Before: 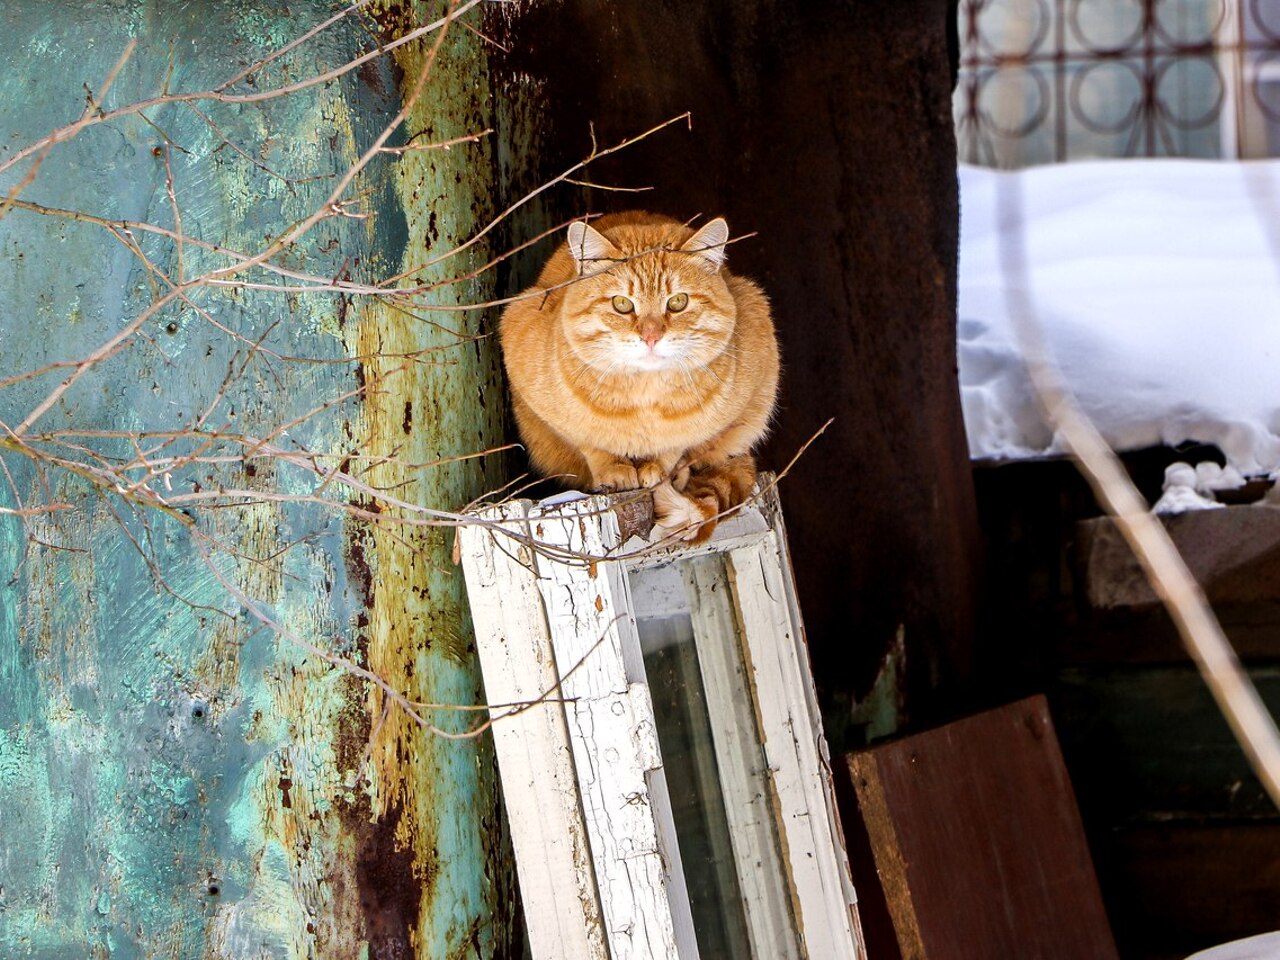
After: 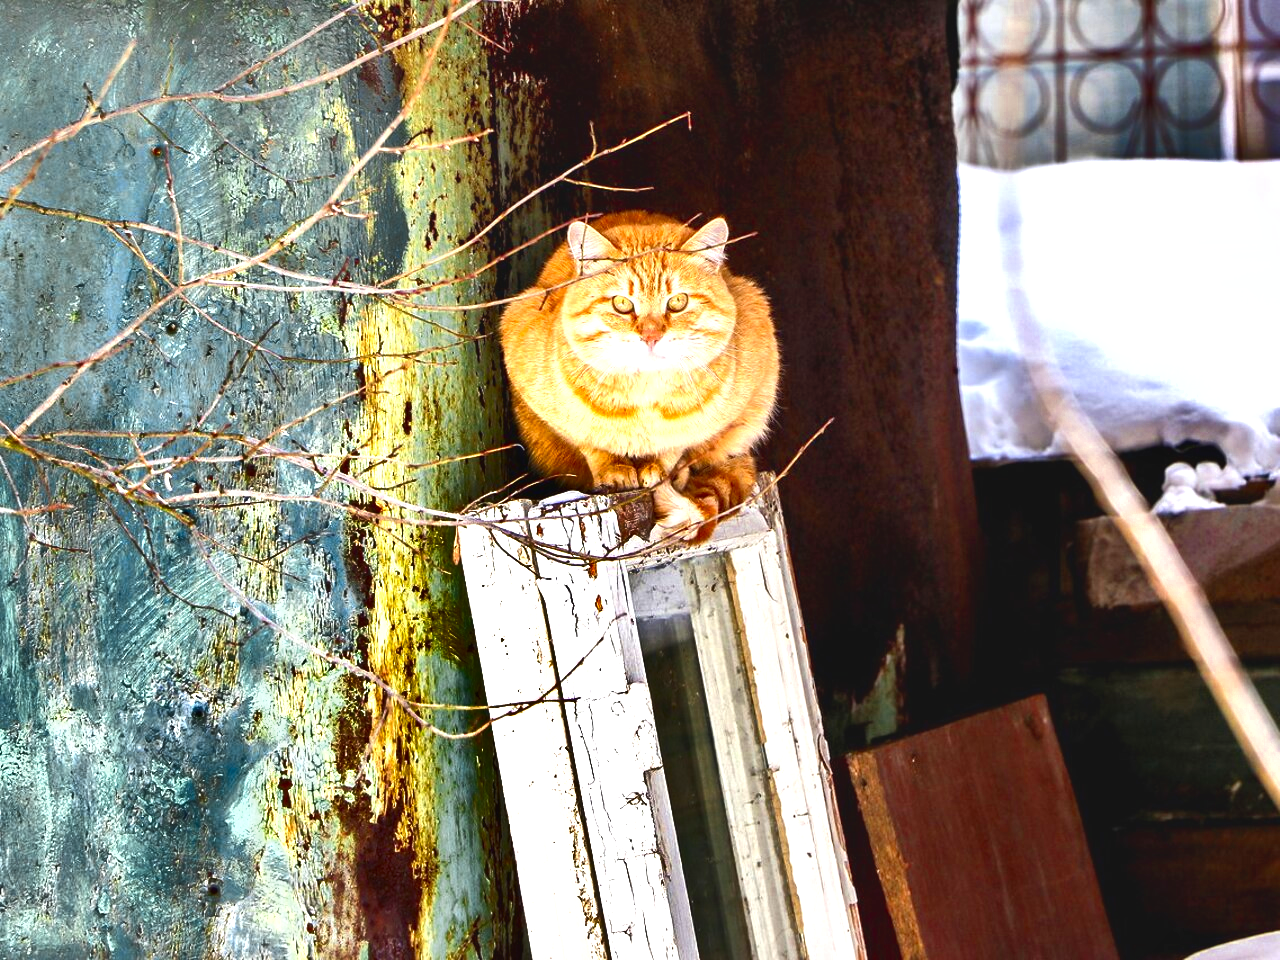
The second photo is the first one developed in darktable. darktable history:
contrast brightness saturation: contrast -0.11
exposure: black level correction 0, exposure 1.001 EV, compensate exposure bias true, compensate highlight preservation false
shadows and highlights: shadows 24.13, highlights -76.66, soften with gaussian
color zones: curves: ch0 [(0.004, 0.305) (0.261, 0.623) (0.389, 0.399) (0.708, 0.571) (0.947, 0.34)]; ch1 [(0.025, 0.645) (0.229, 0.584) (0.326, 0.551) (0.484, 0.262) (0.757, 0.643)]
